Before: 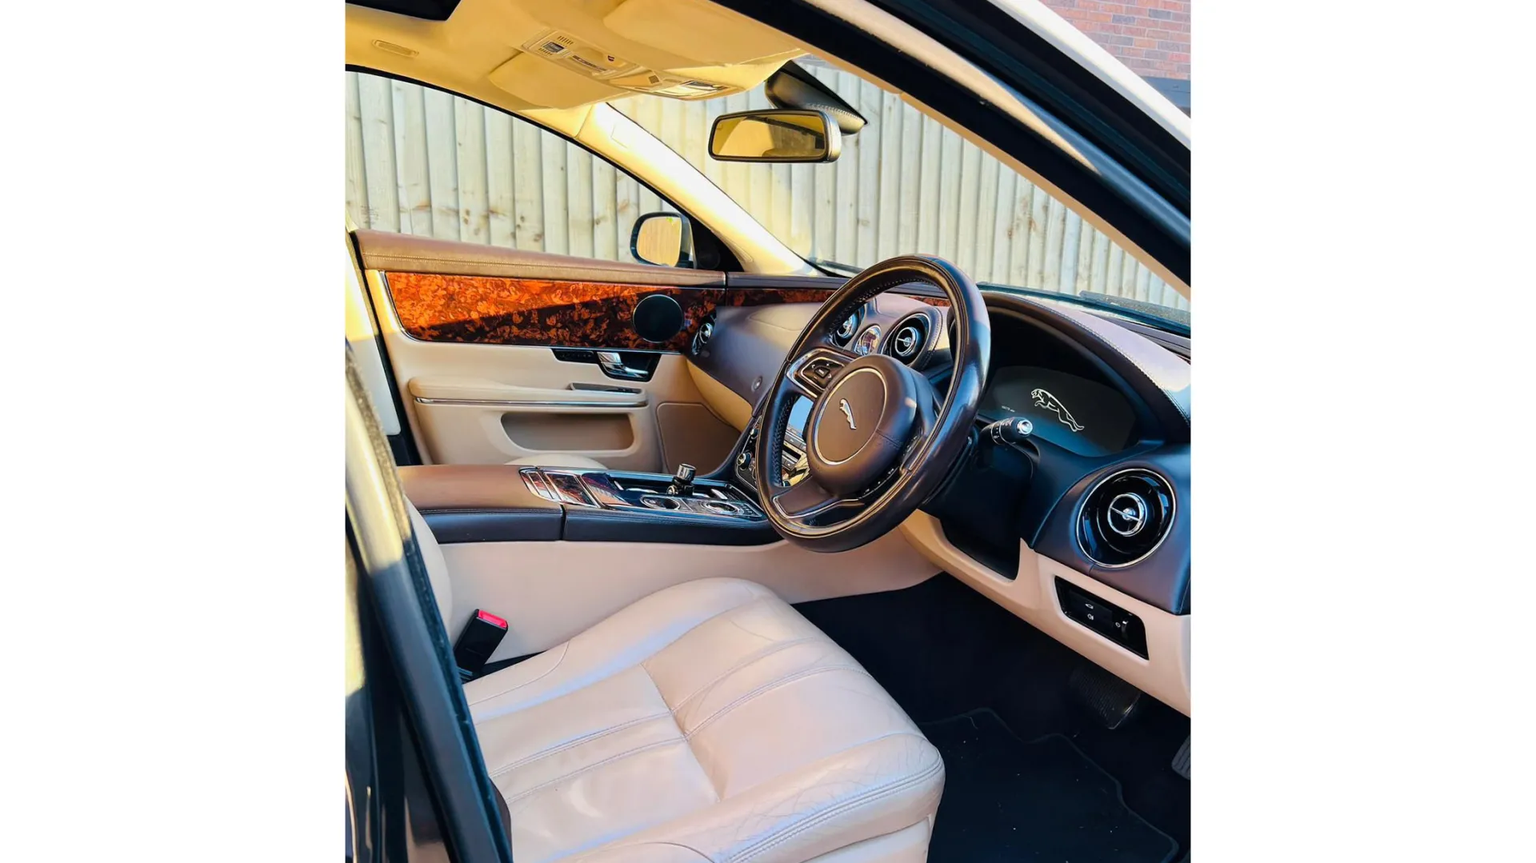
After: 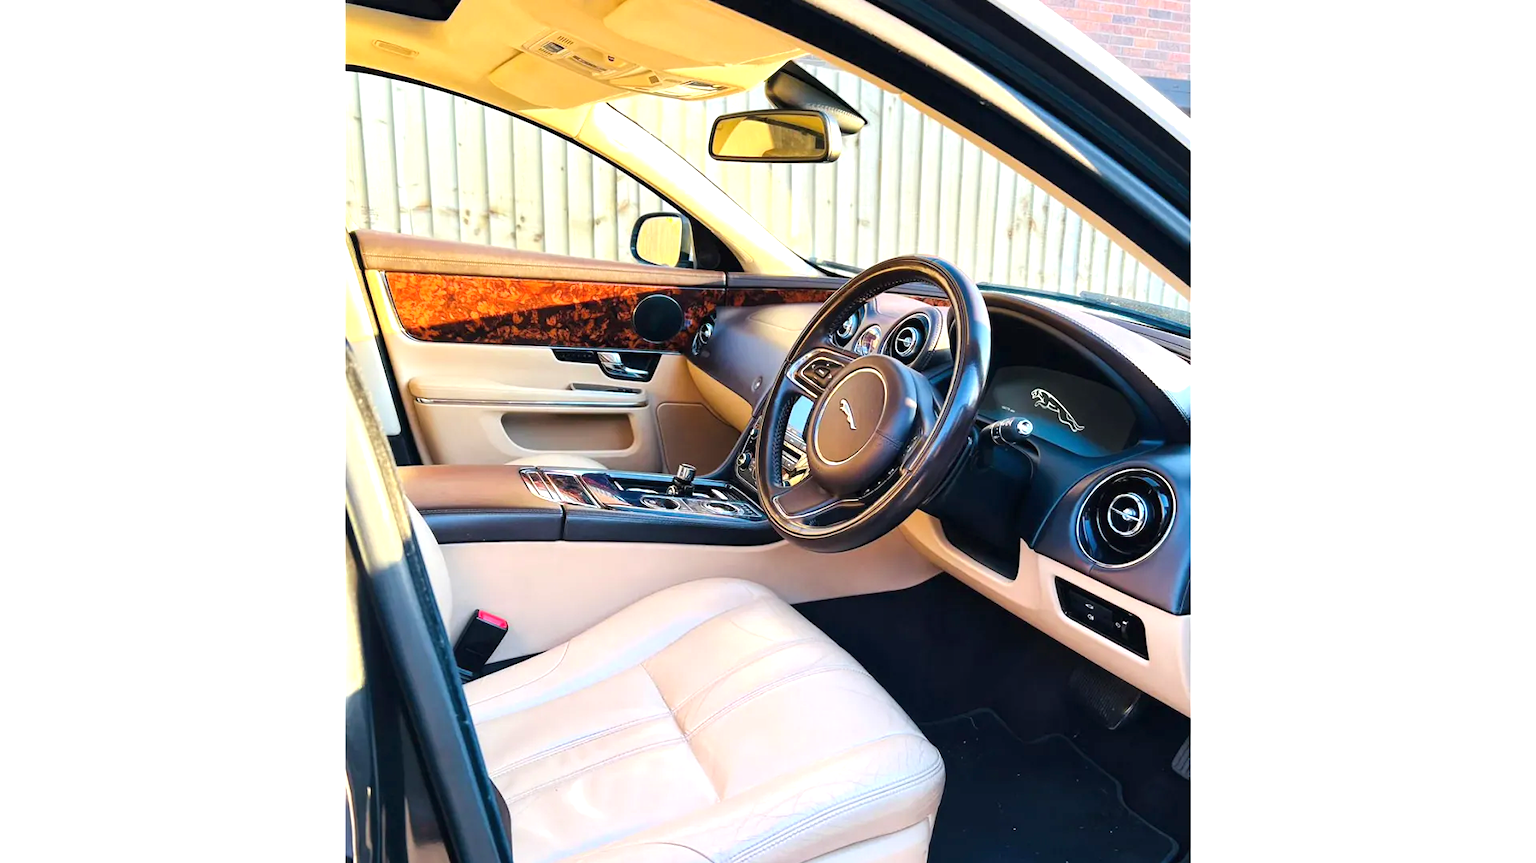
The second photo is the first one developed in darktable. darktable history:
exposure: black level correction 0, exposure 0.7 EV, compensate highlight preservation false
haze removal: strength 0.286, distance 0.245, compatibility mode true, adaptive false
